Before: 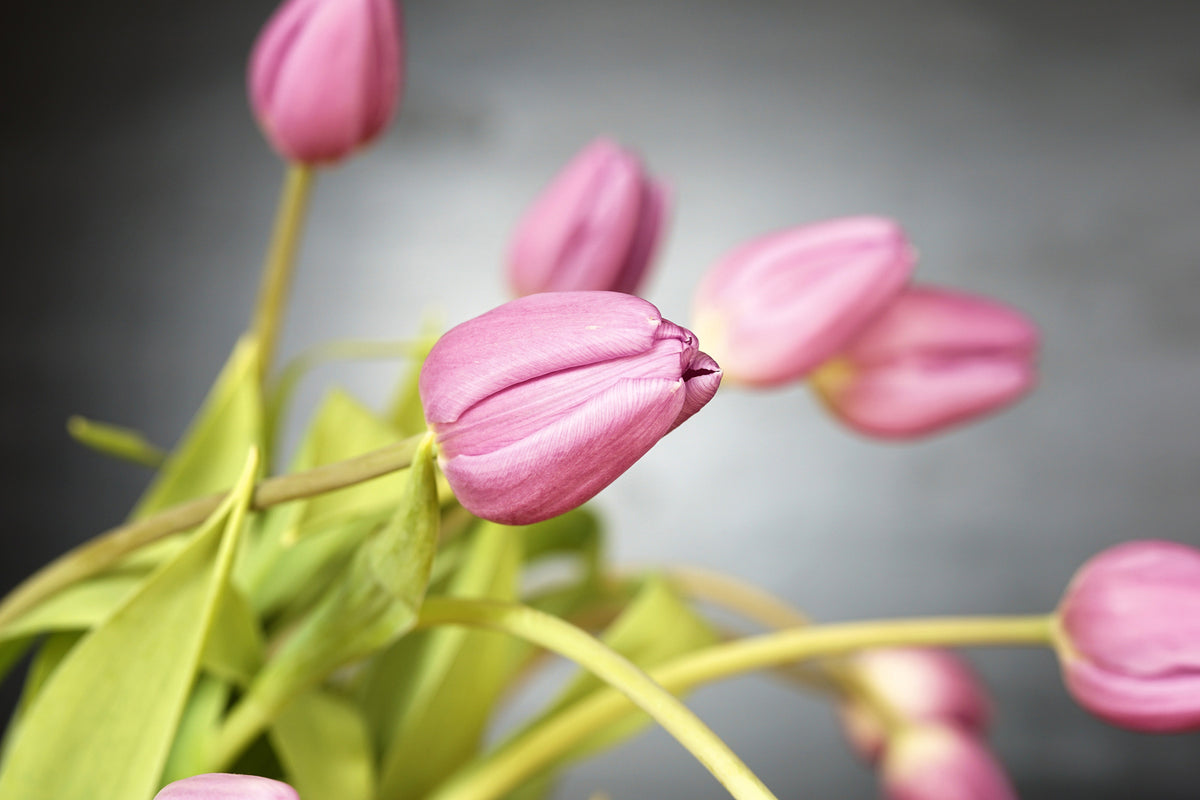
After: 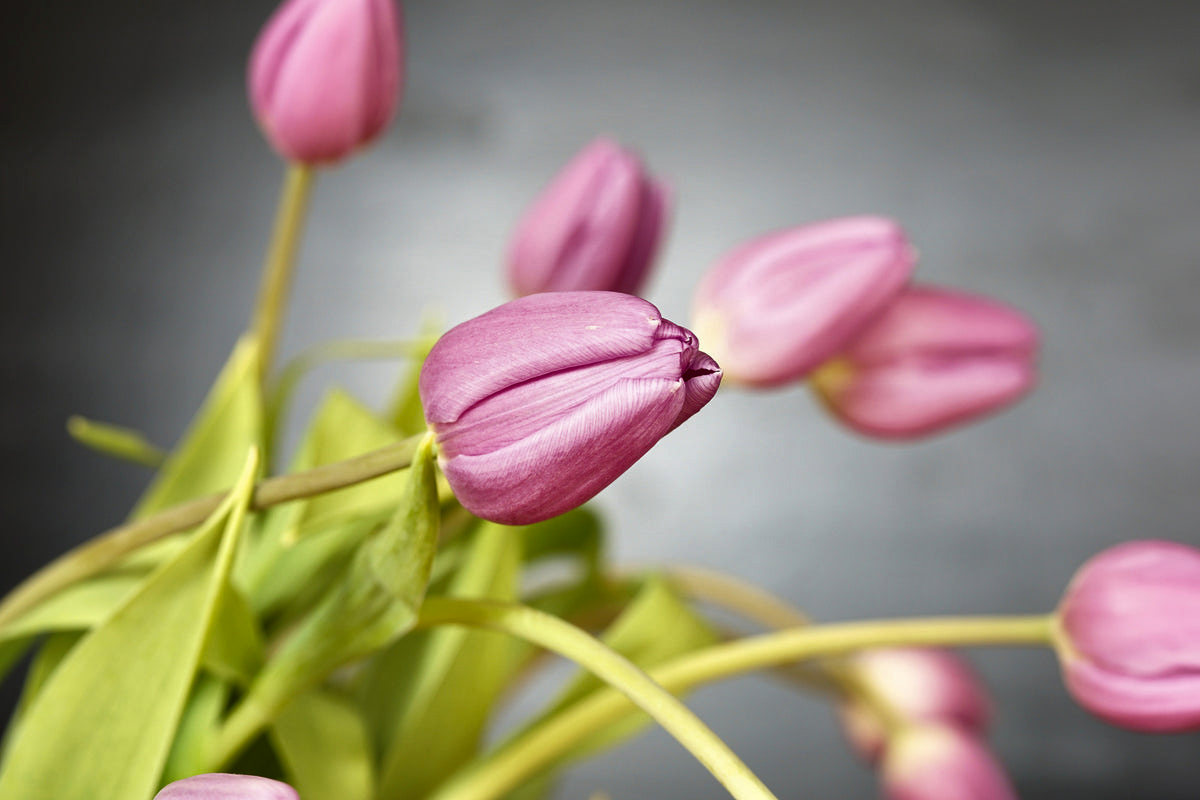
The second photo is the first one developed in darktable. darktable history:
shadows and highlights: shadows 30.63, highlights -62.94, soften with gaussian
